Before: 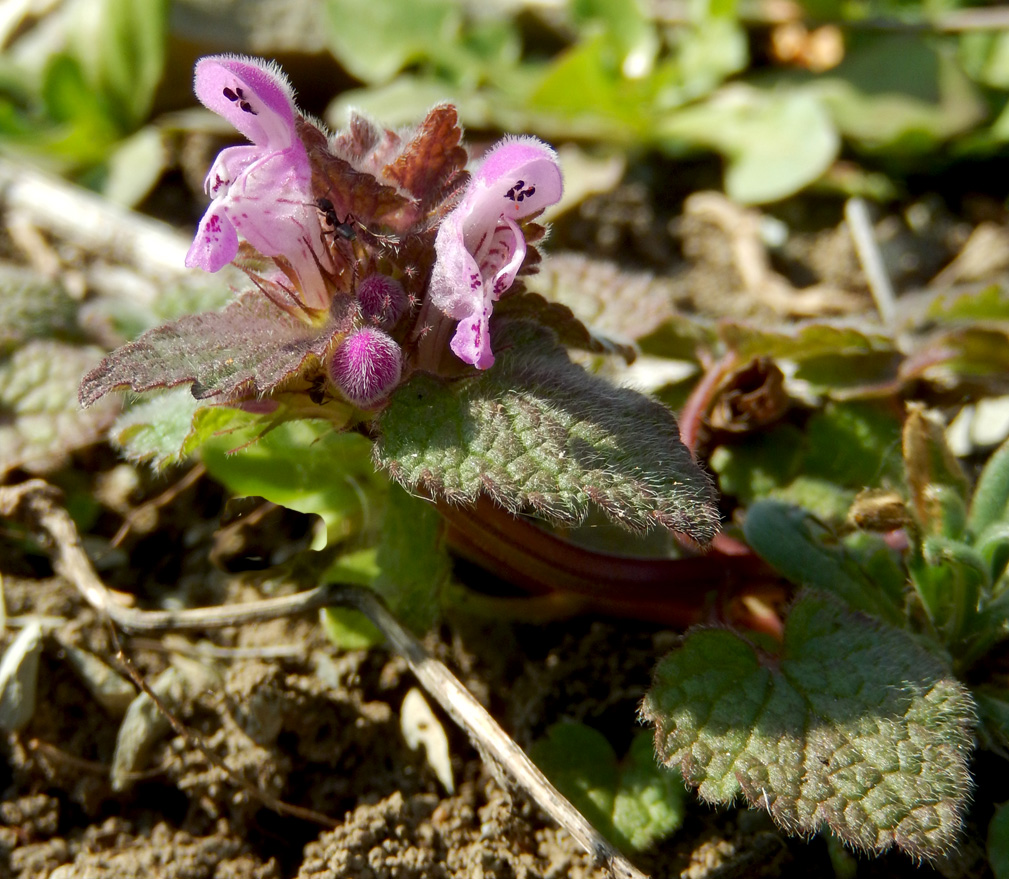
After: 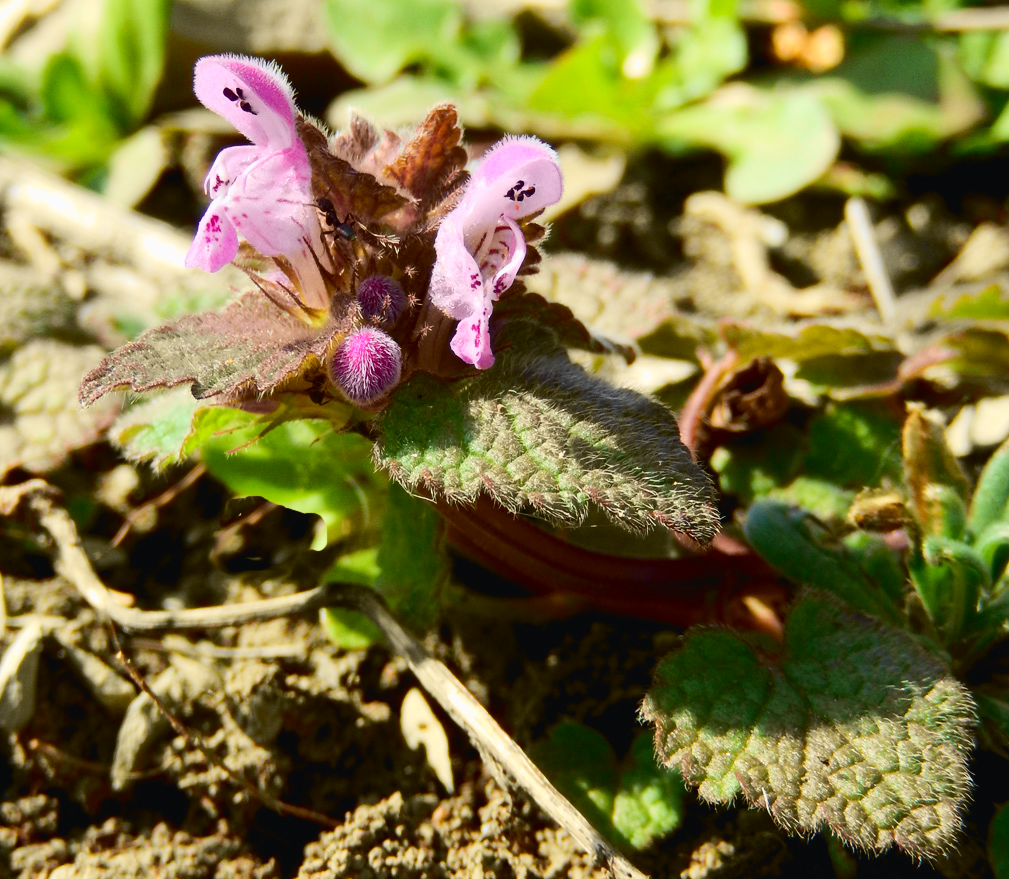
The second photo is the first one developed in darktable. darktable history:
tone curve: curves: ch0 [(0, 0.023) (0.103, 0.087) (0.277, 0.28) (0.46, 0.554) (0.569, 0.68) (0.735, 0.843) (0.994, 0.984)]; ch1 [(0, 0) (0.323, 0.284) (0.446, 0.419) (0.488, 0.497) (0.512, 0.503) (0.535, 0.556) (0.58, 0.575) (0.698, 0.732) (1, 1)]; ch2 [(0, 0) (0.369, 0.388) (0.421, 0.449) (0.478, 0.477) (0.502, 0.501) (0.526, 0.567) (0.573, 0.601) (0.656, 0.713) (1, 1)], color space Lab, independent channels, preserve colors none
